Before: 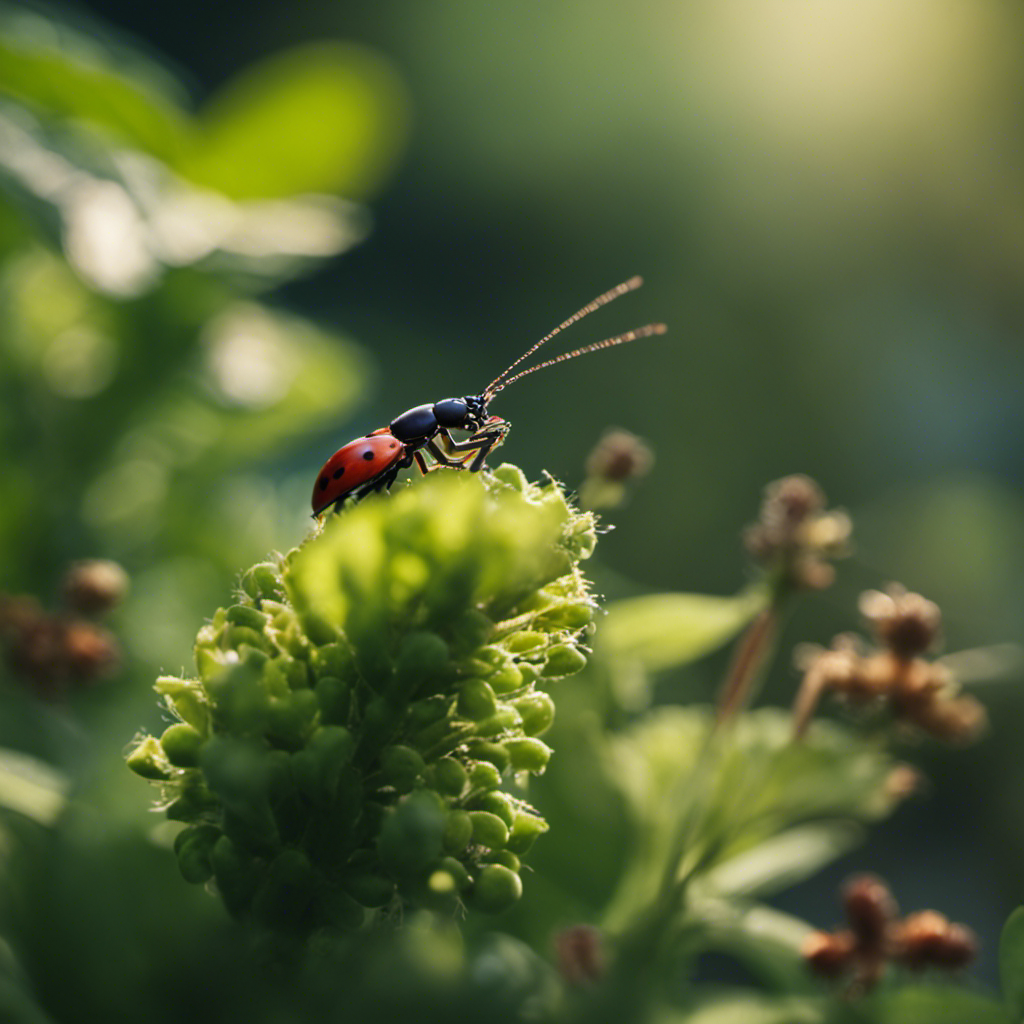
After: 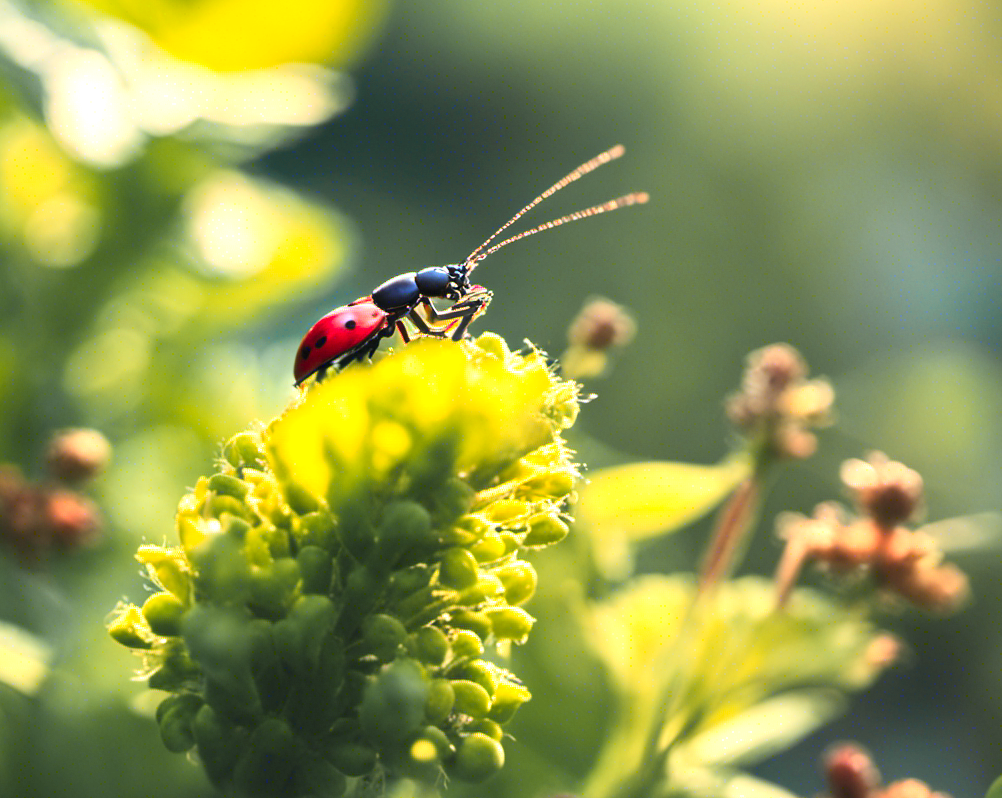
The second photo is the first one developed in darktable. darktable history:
exposure: exposure 1 EV, compensate highlight preservation false
color zones: curves: ch1 [(0.309, 0.524) (0.41, 0.329) (0.508, 0.509)]; ch2 [(0.25, 0.457) (0.75, 0.5)]
contrast brightness saturation: contrast 0.2, brightness 0.16, saturation 0.22
crop and rotate: left 1.814%, top 12.818%, right 0.25%, bottom 9.225%
